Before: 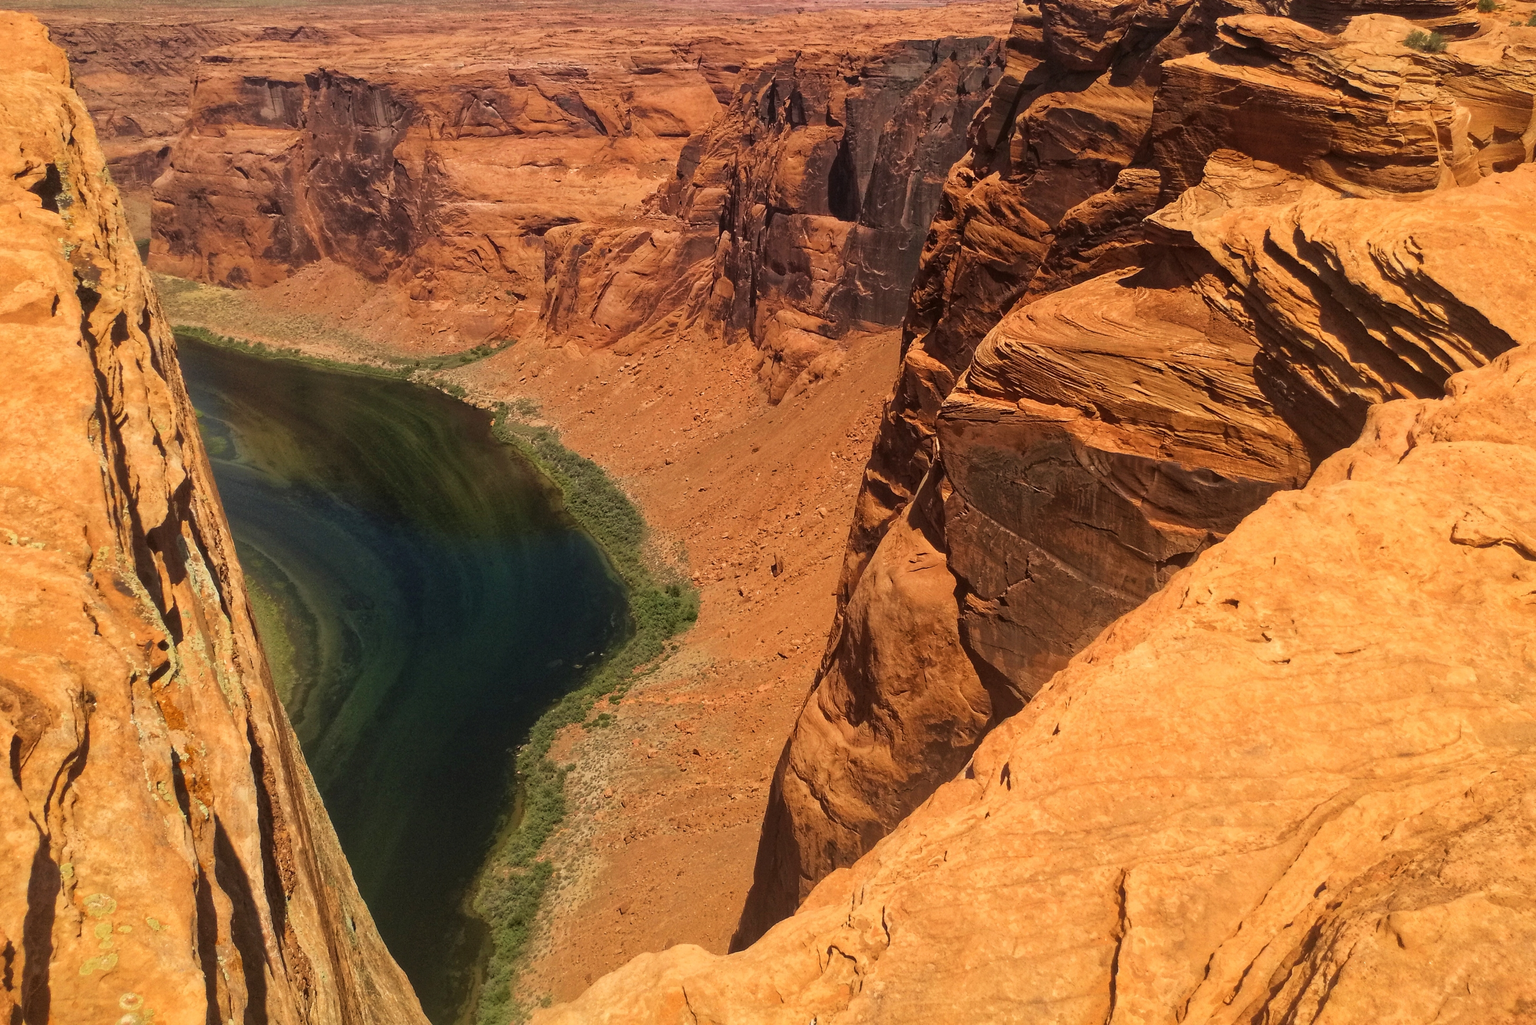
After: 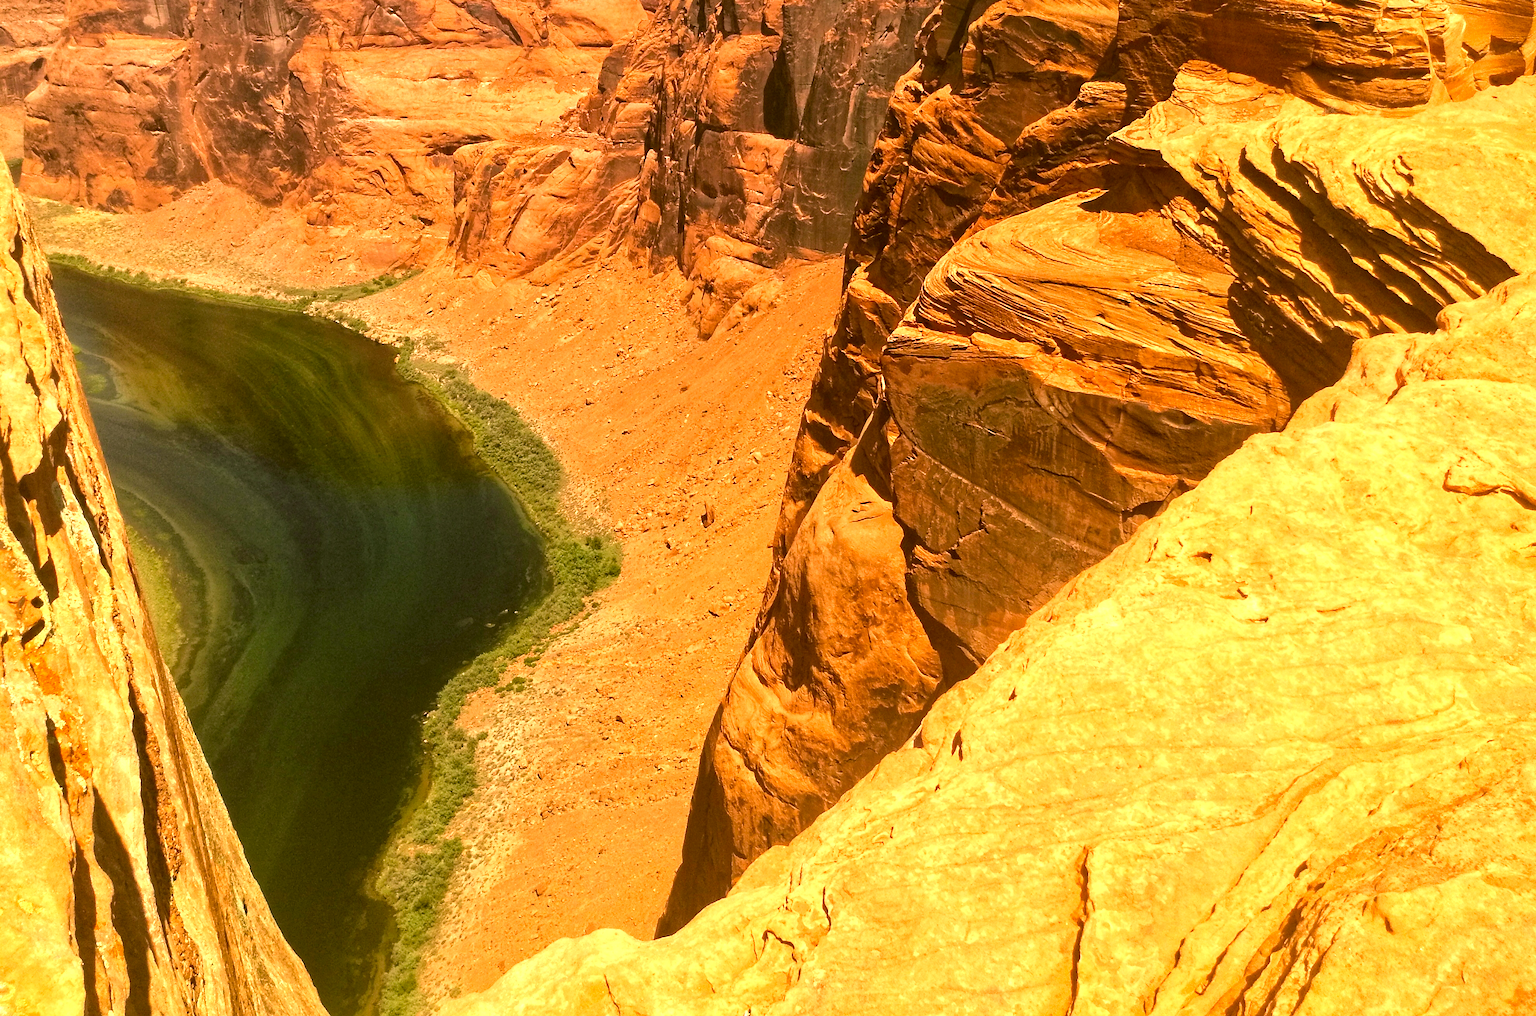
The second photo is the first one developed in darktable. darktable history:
crop and rotate: left 8.451%, top 9.197%
color correction: highlights a* 9, highlights b* 15.28, shadows a* -0.604, shadows b* 26.93
exposure: black level correction 0.001, exposure 1.128 EV, compensate highlight preservation false
